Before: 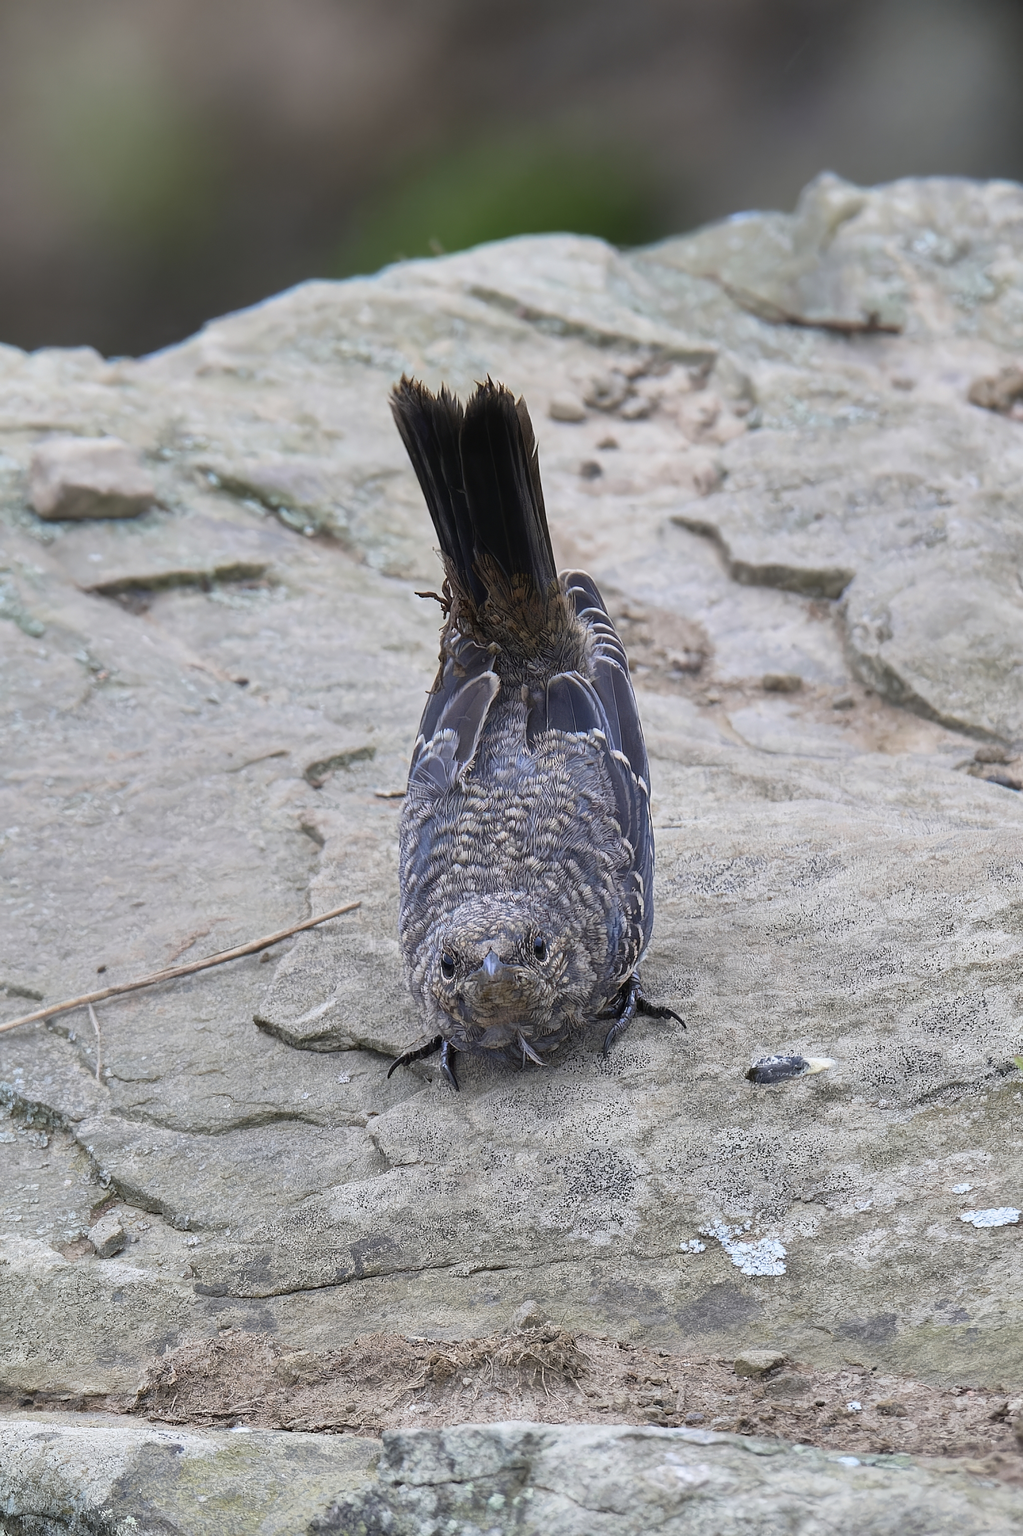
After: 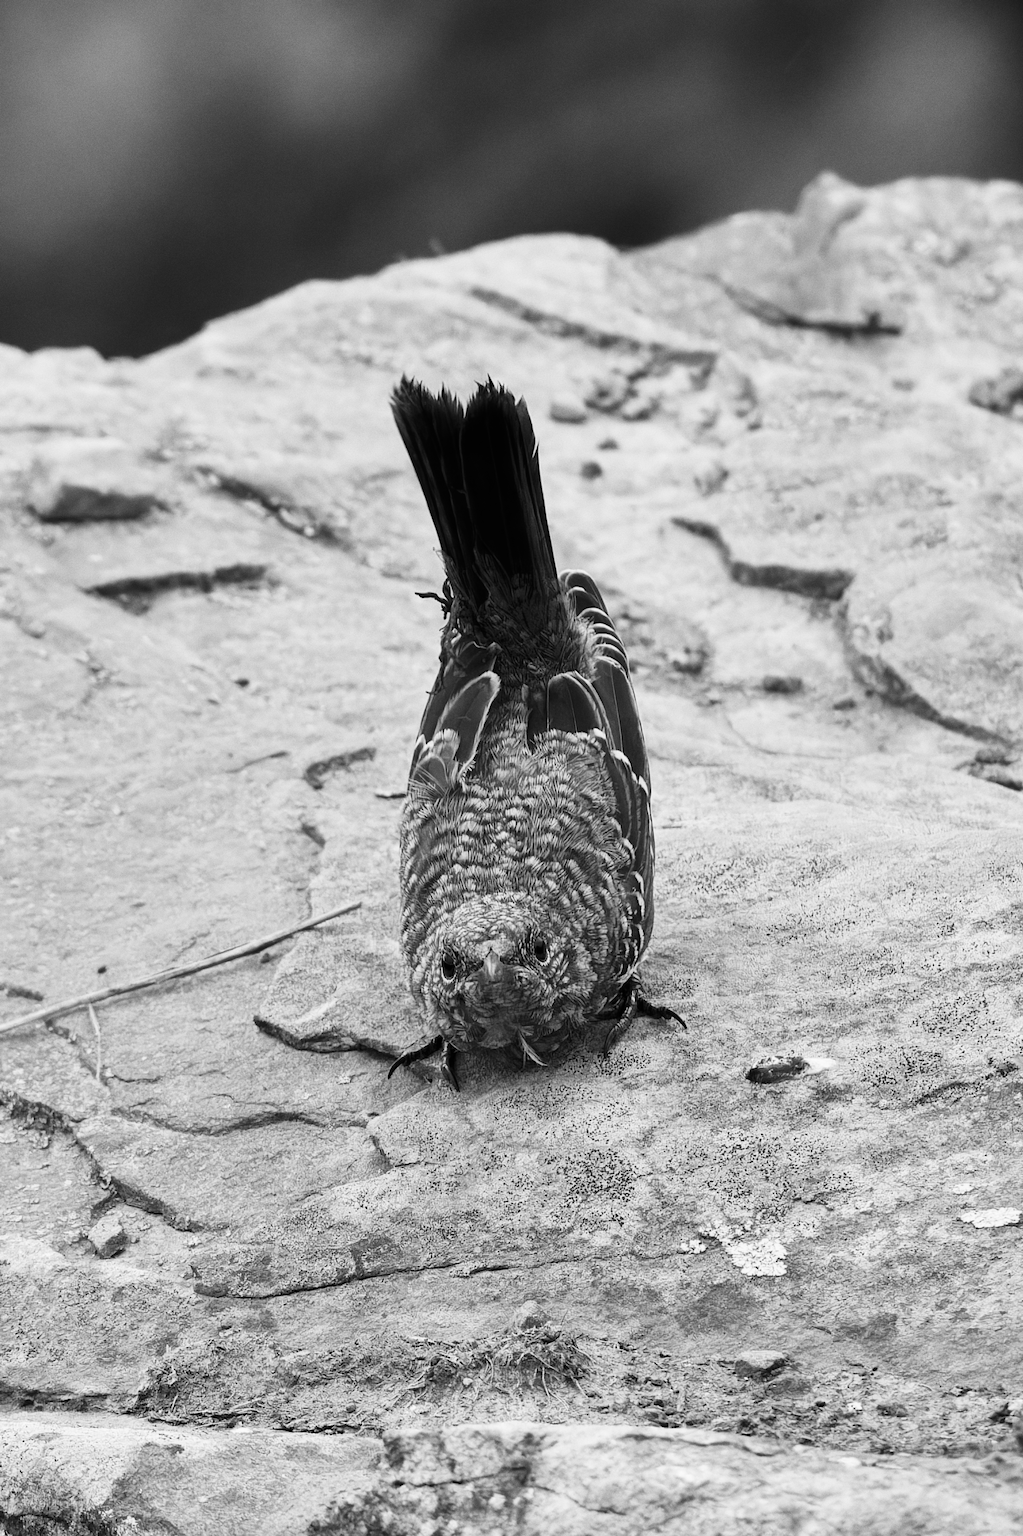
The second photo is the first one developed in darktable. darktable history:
lowpass: radius 0.76, contrast 1.56, saturation 0, unbound 0
grain: coarseness 0.09 ISO
